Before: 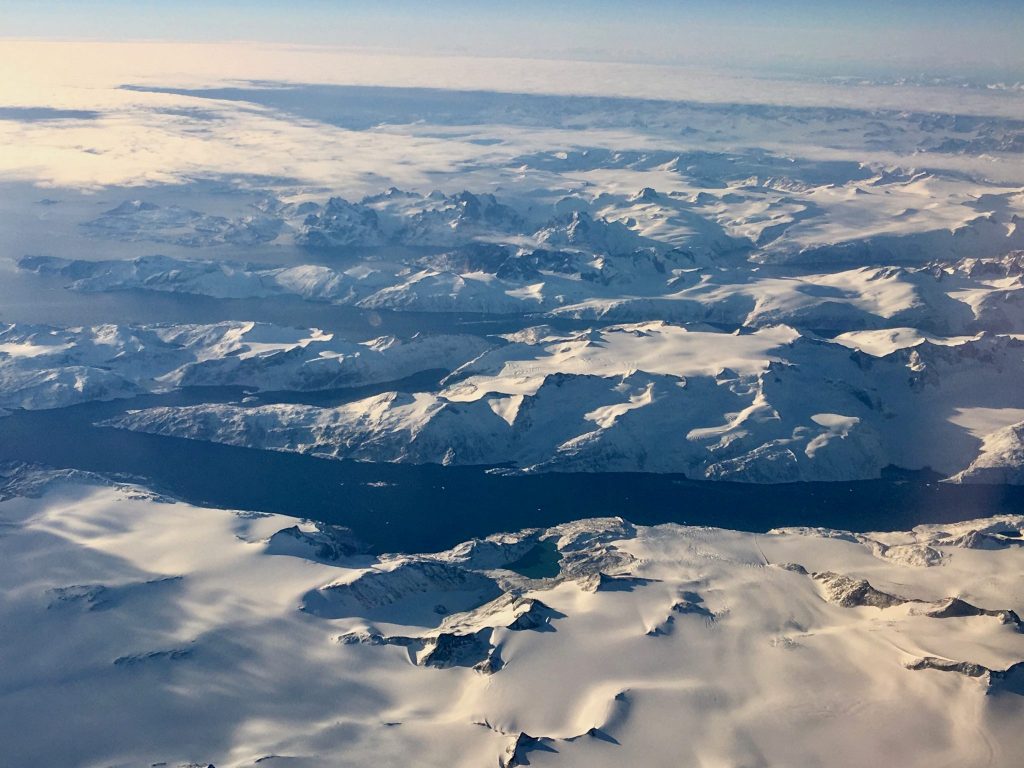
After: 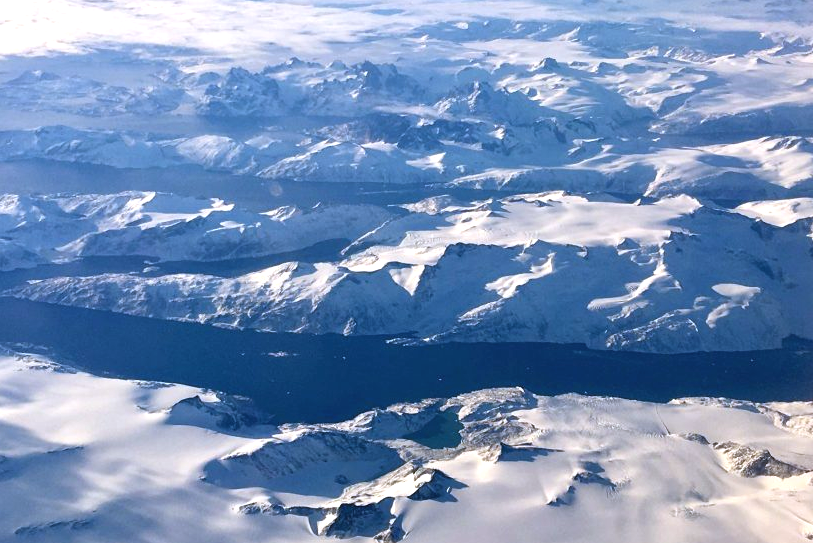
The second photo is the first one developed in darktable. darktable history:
exposure: black level correction -0.002, exposure 0.54 EV, compensate highlight preservation false
crop: left 9.712%, top 16.928%, right 10.845%, bottom 12.332%
white balance: red 0.967, blue 1.119, emerald 0.756
